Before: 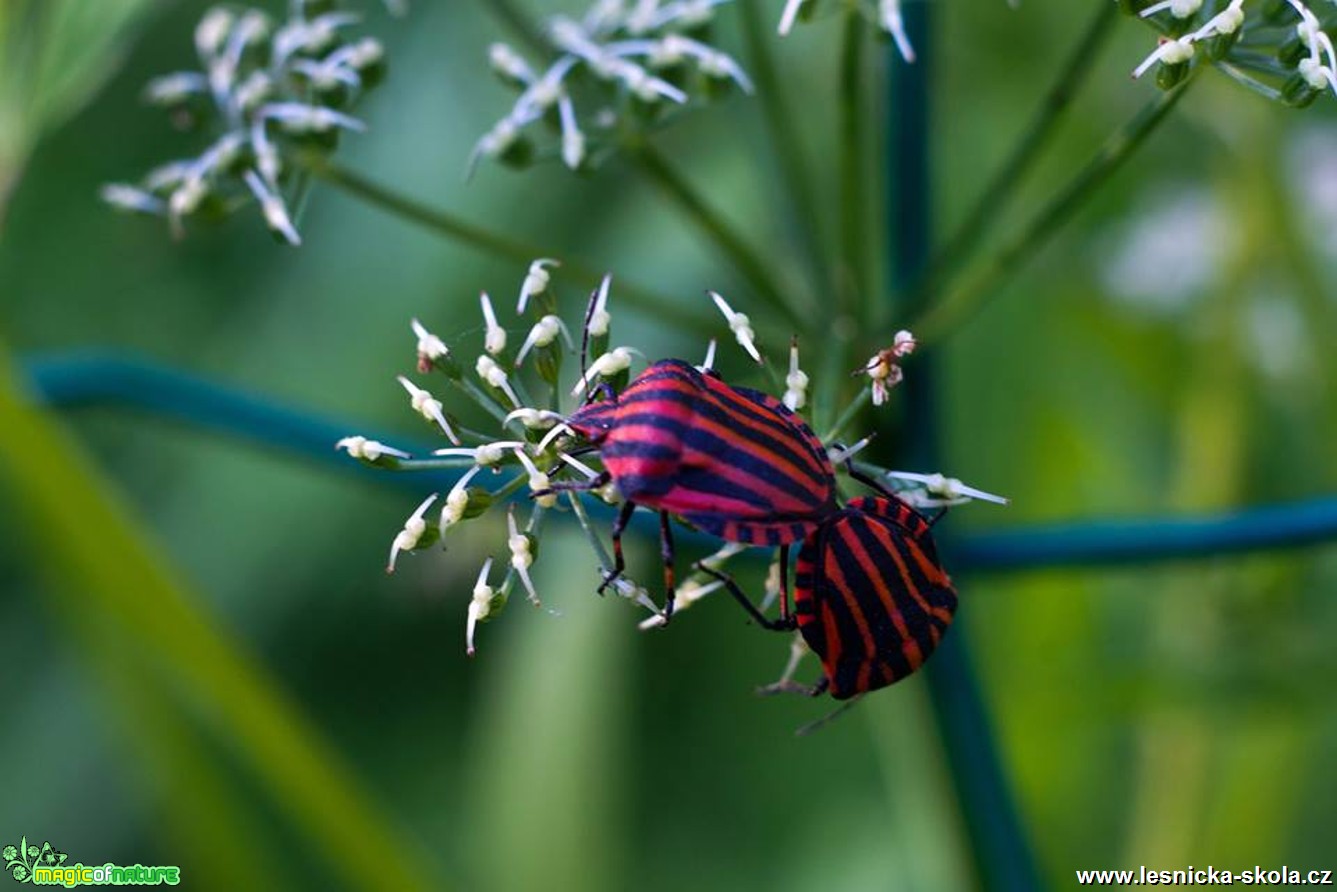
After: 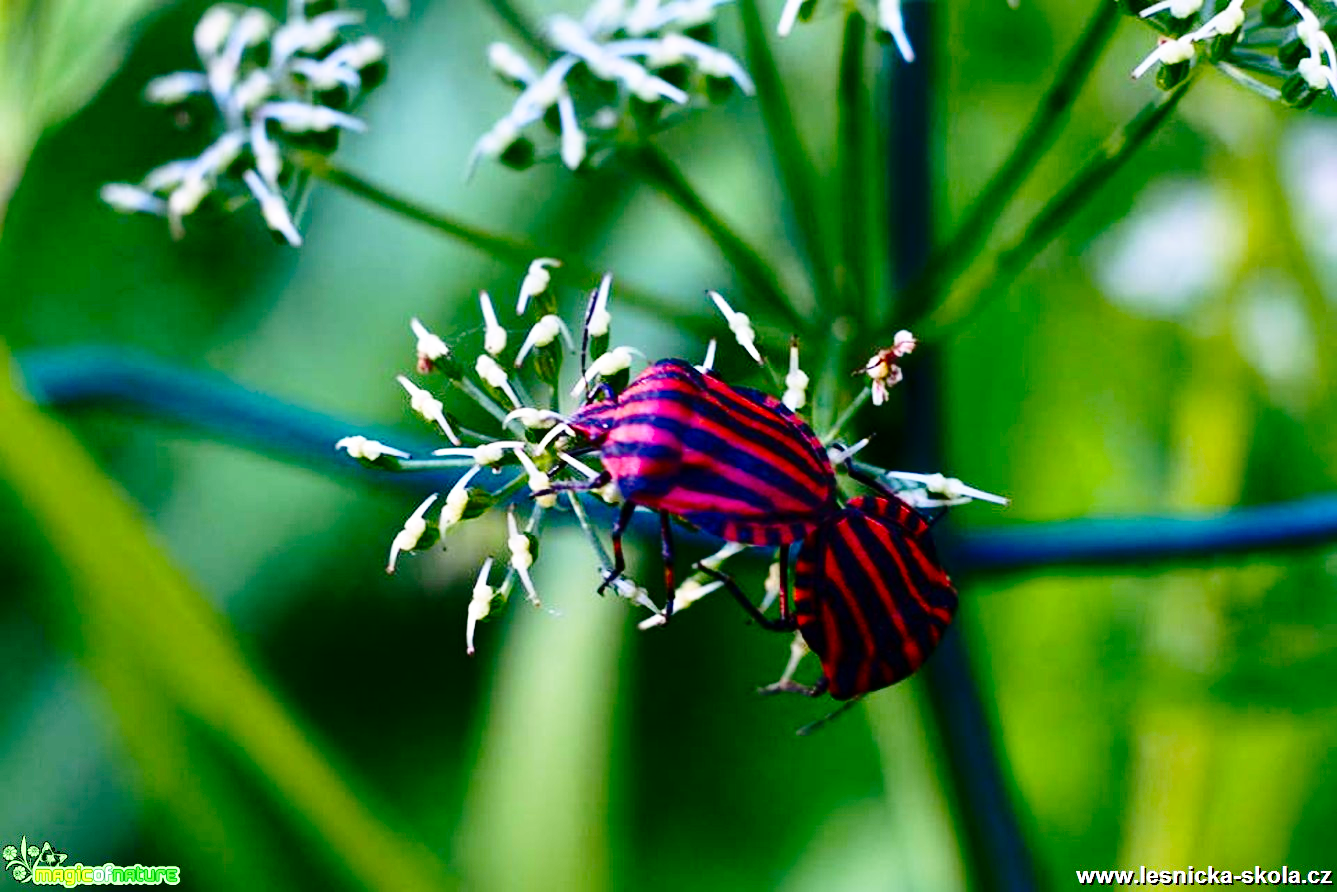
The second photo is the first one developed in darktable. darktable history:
base curve: curves: ch0 [(0, 0) (0.032, 0.037) (0.105, 0.228) (0.435, 0.76) (0.856, 0.983) (1, 1)], exposure shift 0.01, preserve colors none
contrast brightness saturation: contrast 0.191, brightness -0.102, saturation 0.211
